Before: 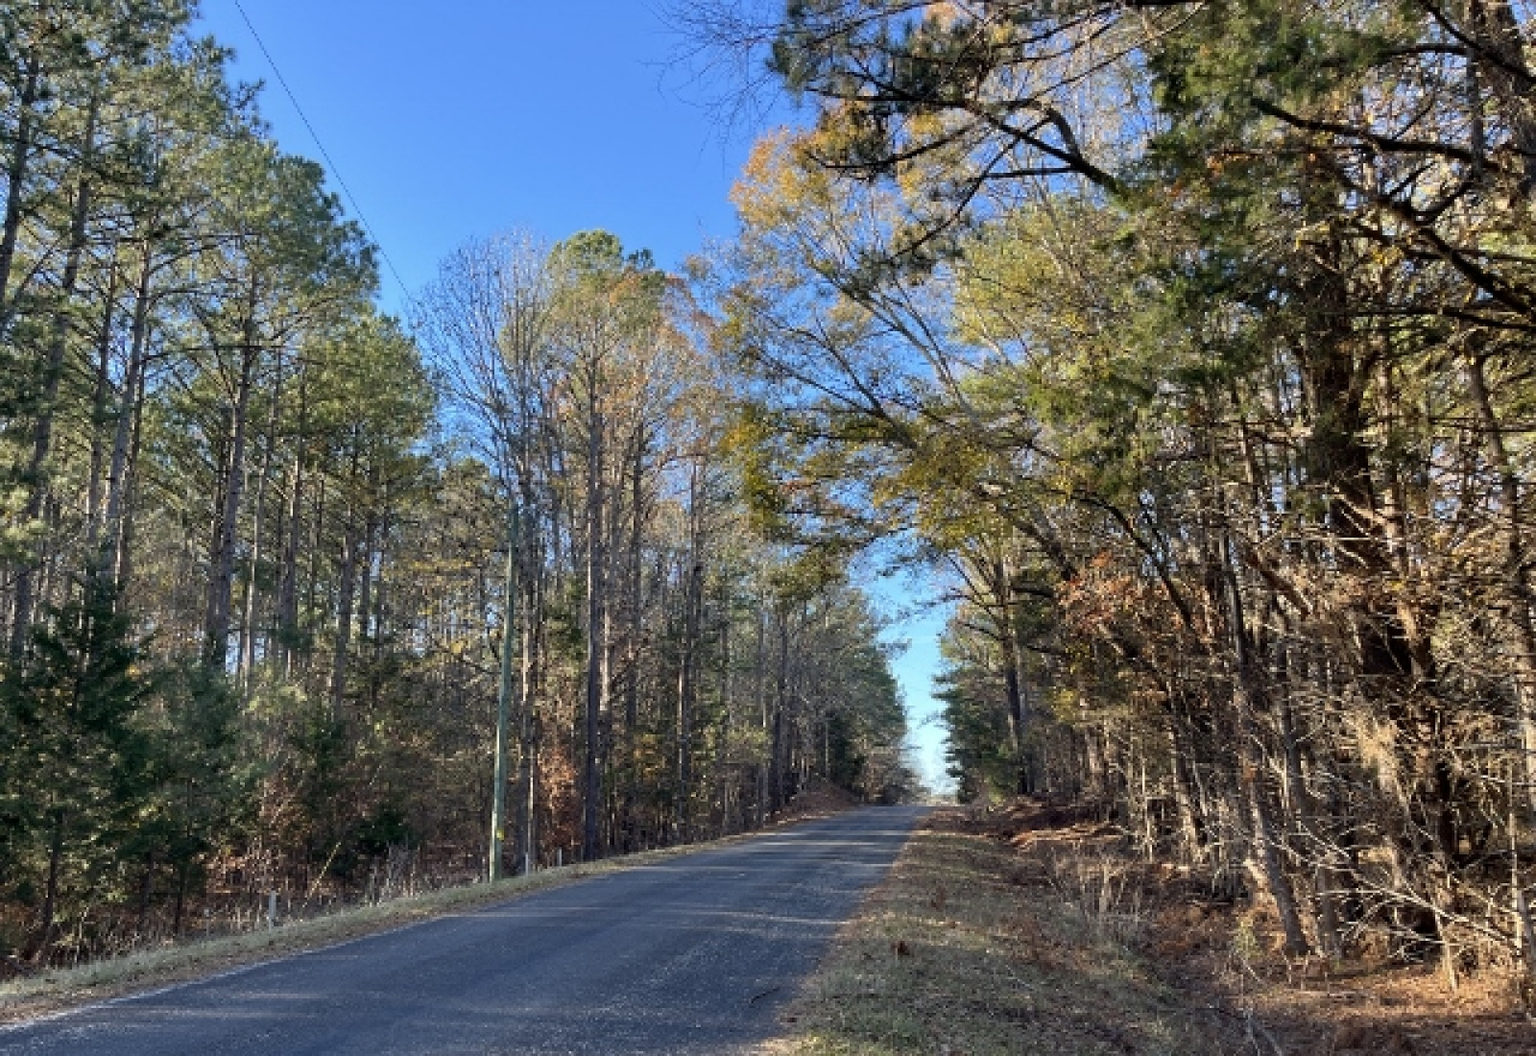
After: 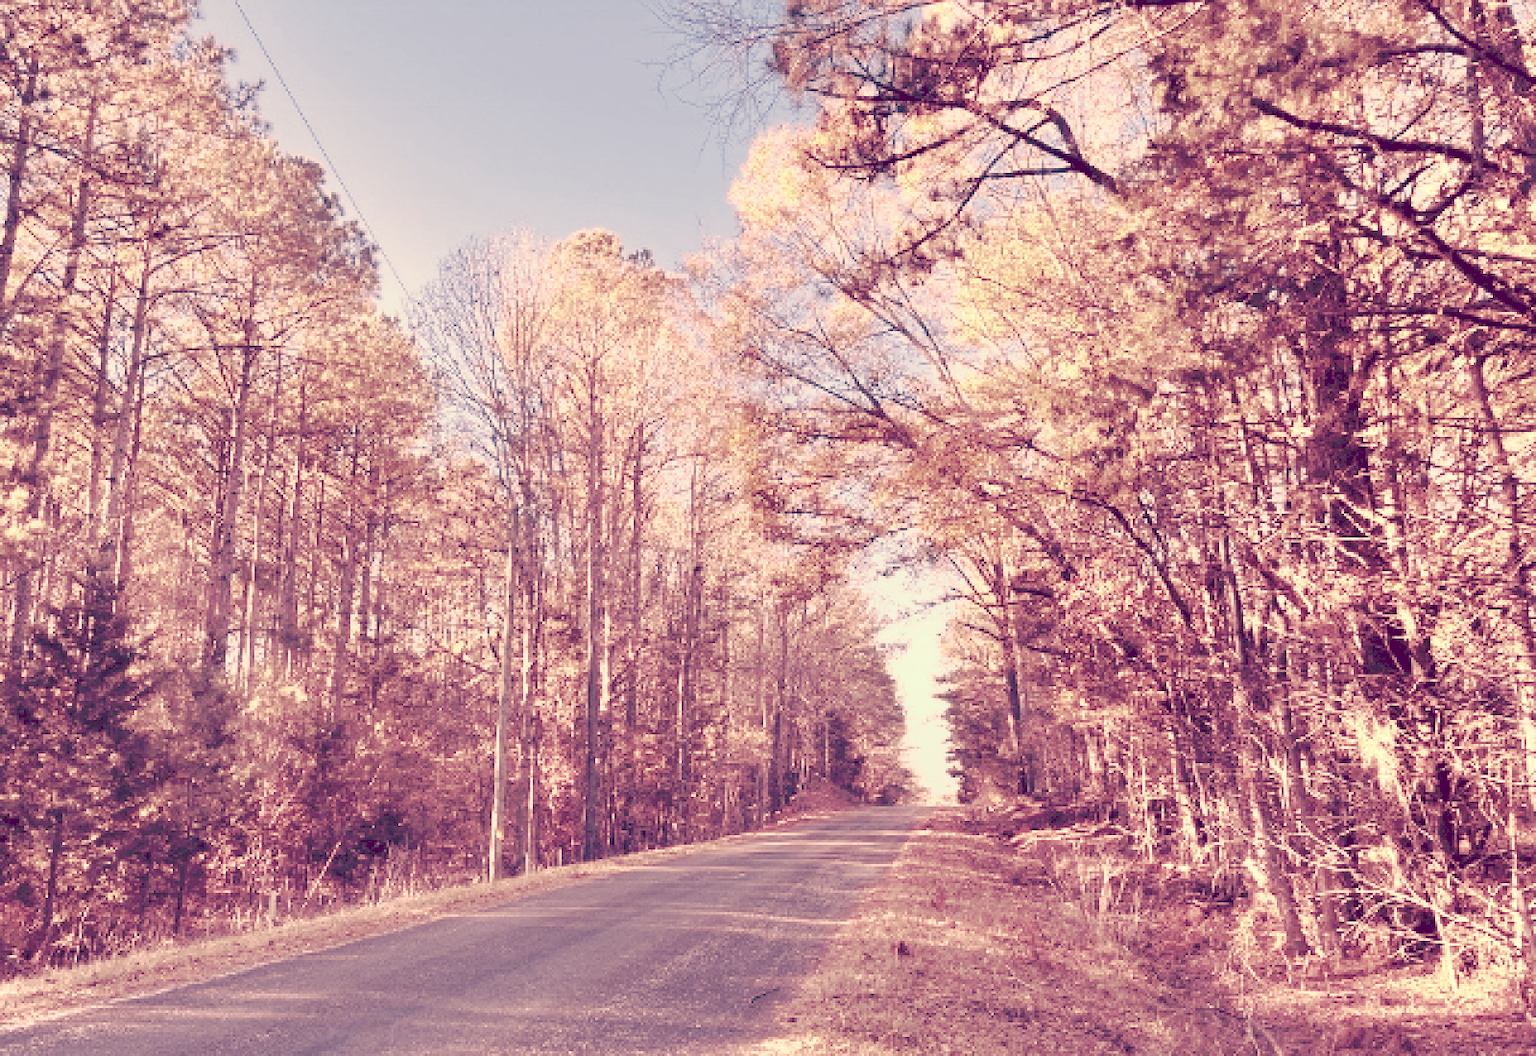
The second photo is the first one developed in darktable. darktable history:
tone curve: curves: ch0 [(0, 0) (0.003, 0.195) (0.011, 0.161) (0.025, 0.21) (0.044, 0.24) (0.069, 0.254) (0.1, 0.283) (0.136, 0.347) (0.177, 0.412) (0.224, 0.455) (0.277, 0.531) (0.335, 0.606) (0.399, 0.679) (0.468, 0.748) (0.543, 0.814) (0.623, 0.876) (0.709, 0.927) (0.801, 0.949) (0.898, 0.962) (1, 1)], preserve colors none
color look up table: target L [102.9, 96.26, 85.84, 102.04, 94.62, 101.45, 92.89, 81.85, 95.23, 60.94, 67.04, 62.88, 58.16, 47.89, 41.82, 36.87, 39.98, 18.37, 201.2, 102.43, 100.75, 101.16, 65.48, 67.2, 61.24, 52.4, 43.27, 46.36, 30.2, 44.46, 22.51, 20.31, 83.39, 88.28, 78.09, 65.77, 42.59, 54.38, 52.19, 35.85, 39.73, 35.75, 29.38, 18.67, 0.688, 96.38, 73.83, 53.54, 29.43], target a [-7.347, -55.85, -9.795, -7.054, -67.75, -5.134, -107.18, -87.48, -71.06, -40.64, 7.88, 2.61, 9.5, -21.52, -22.6, -0.894, 15.9, 21.66, 0, -8.254, -3.587, -4.954, -0.156, 13.37, 15.94, 36.85, 41.34, 36.36, 58.39, 23.34, 42.84, 33.85, -29.95, -9.575, 26.87, 17.63, 56.77, 24.02, 17.38, -4.635, 48.18, 33.48, 21.26, 40.3, 5.459, -45.58, -1.088, -28.73, -5.445], target b [71.68, 77.31, 41.49, 77.99, 54.91, 72.44, 70.23, 73.72, 87.31, 27.3, 37.45, 21.57, 41.49, 30.9, 9.8, 16.55, 15.9, -3.634, -0.001, 78.45, 62.14, 71.41, 47.14, 26.28, 33.47, 9.033, 24.07, 17.06, 6.249, 26.69, 7.439, -4.598, 36.66, 42.48, 28.57, 6.682, -12.55, 13.09, 16.71, -19.92, 0.2, -18.67, -0.199, -14, -20.74, 58.02, 17.58, 3.146, -9.084], num patches 49
